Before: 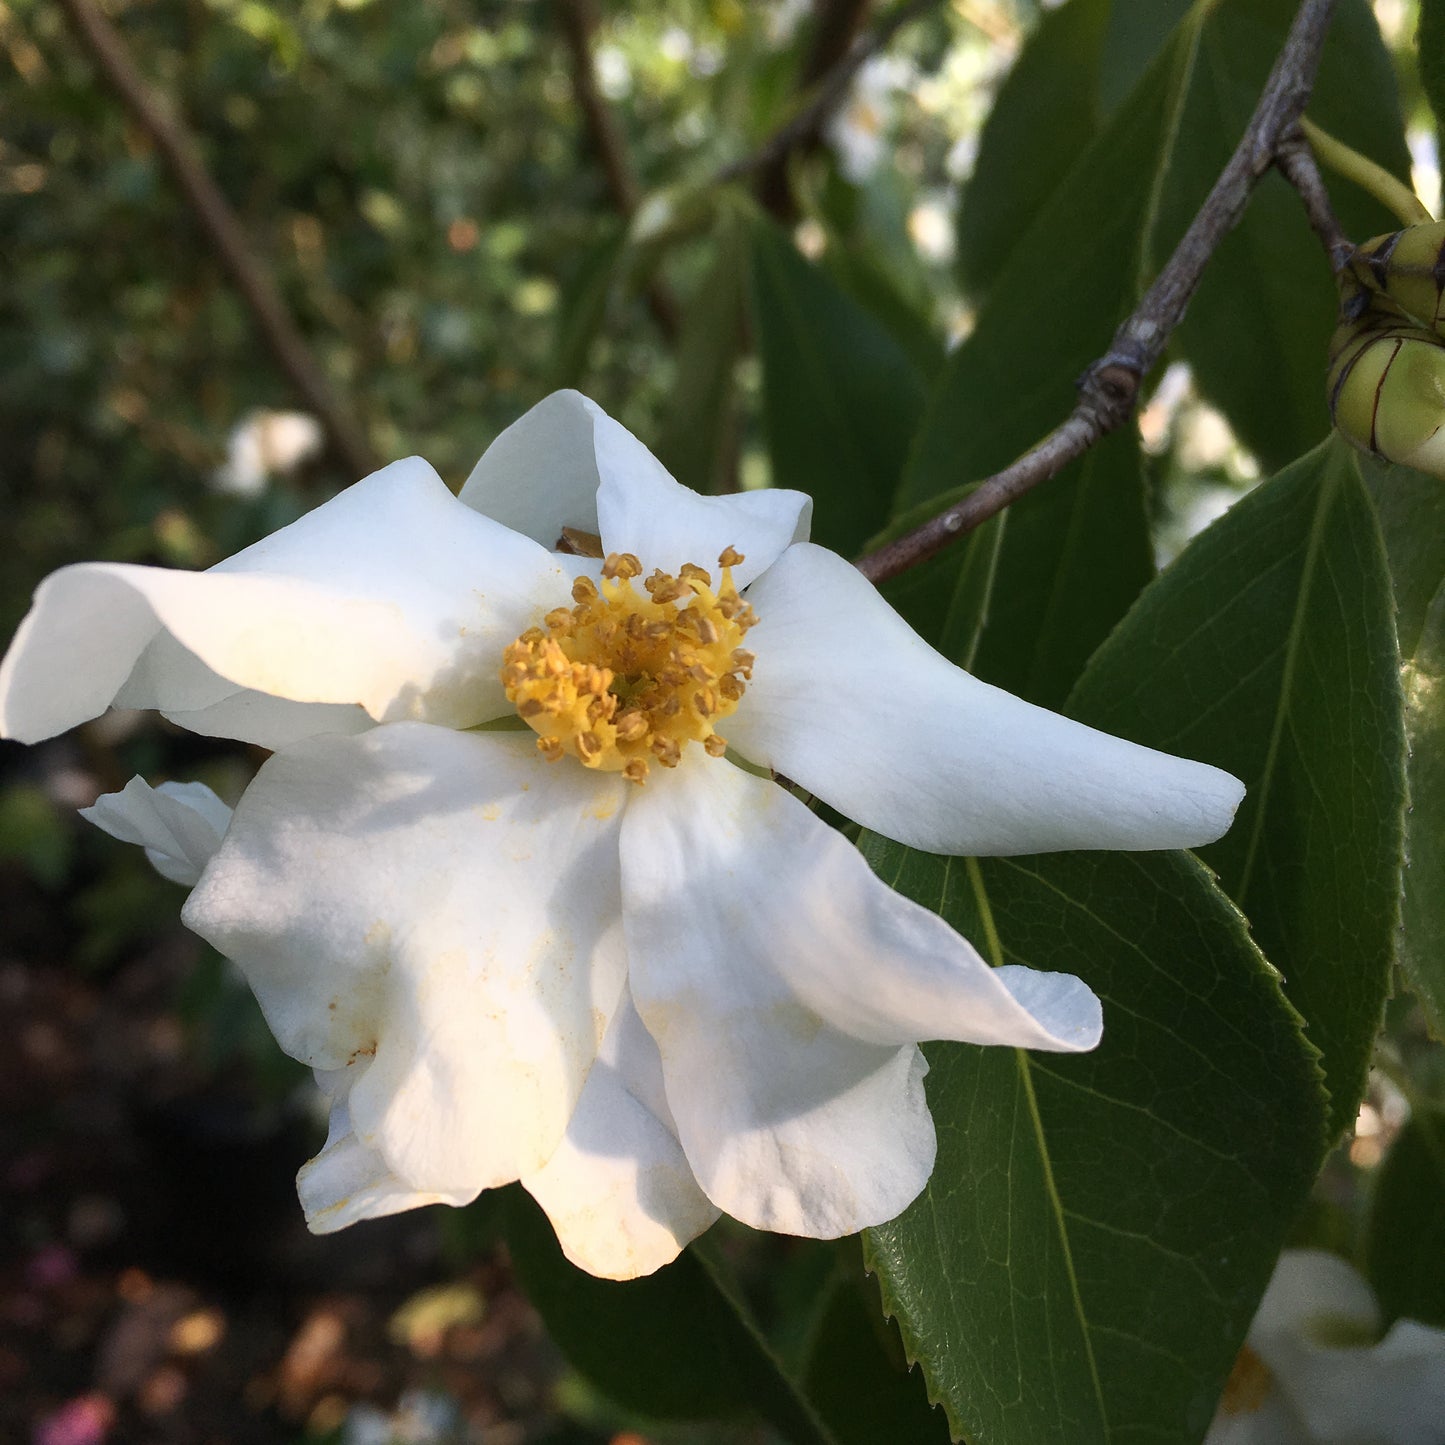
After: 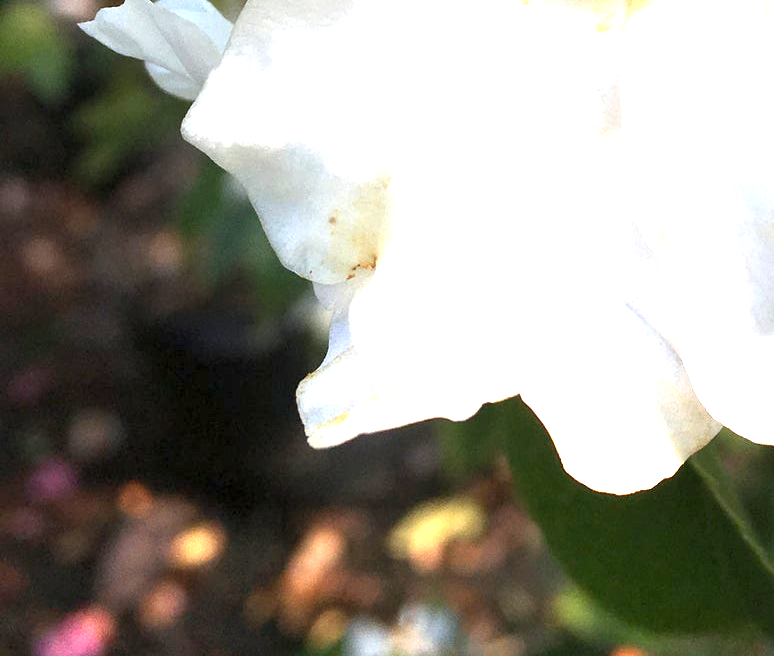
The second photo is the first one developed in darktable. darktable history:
crop and rotate: top 54.421%, right 46.379%, bottom 0.112%
exposure: black level correction 0.001, exposure 1.731 EV, compensate highlight preservation false
